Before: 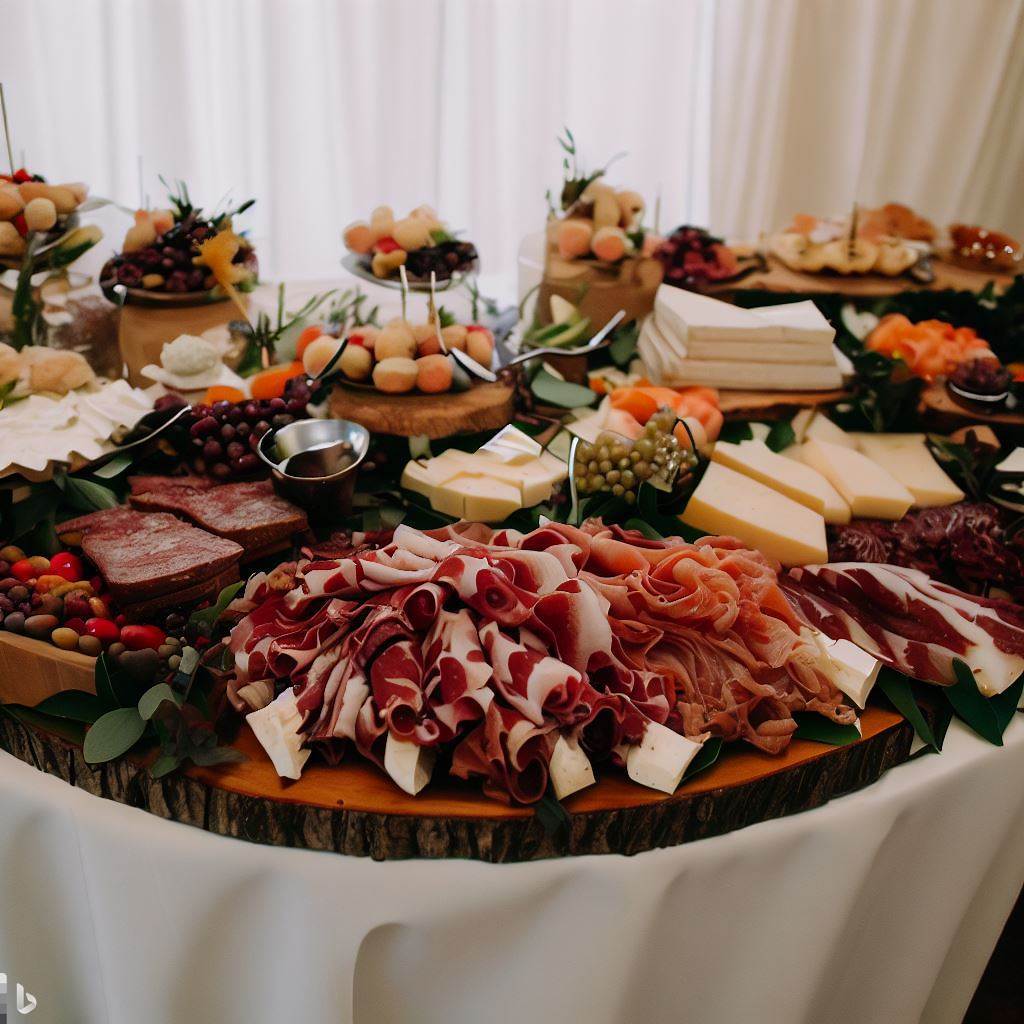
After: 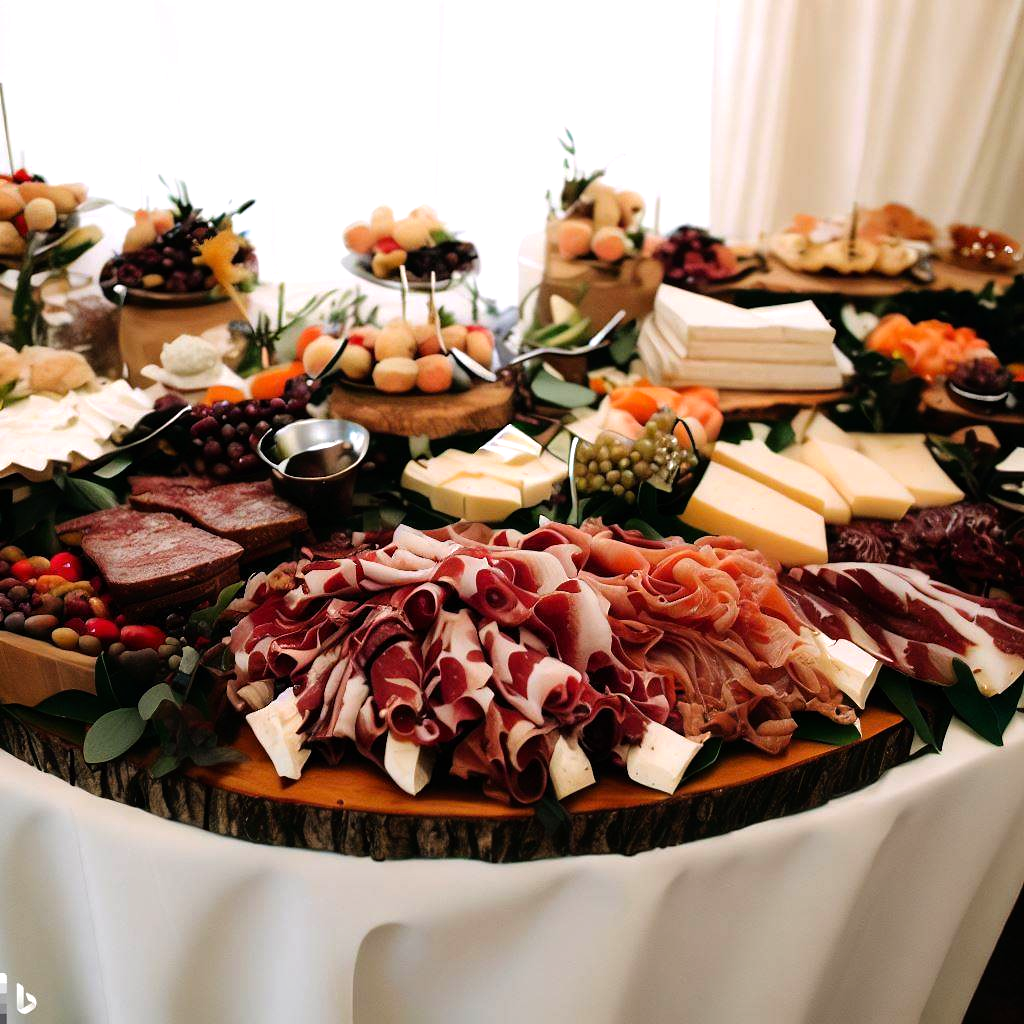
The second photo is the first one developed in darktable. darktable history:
tone equalizer: -8 EV -0.712 EV, -7 EV -0.712 EV, -6 EV -0.582 EV, -5 EV -0.386 EV, -3 EV 0.368 EV, -2 EV 0.6 EV, -1 EV 0.676 EV, +0 EV 0.758 EV
